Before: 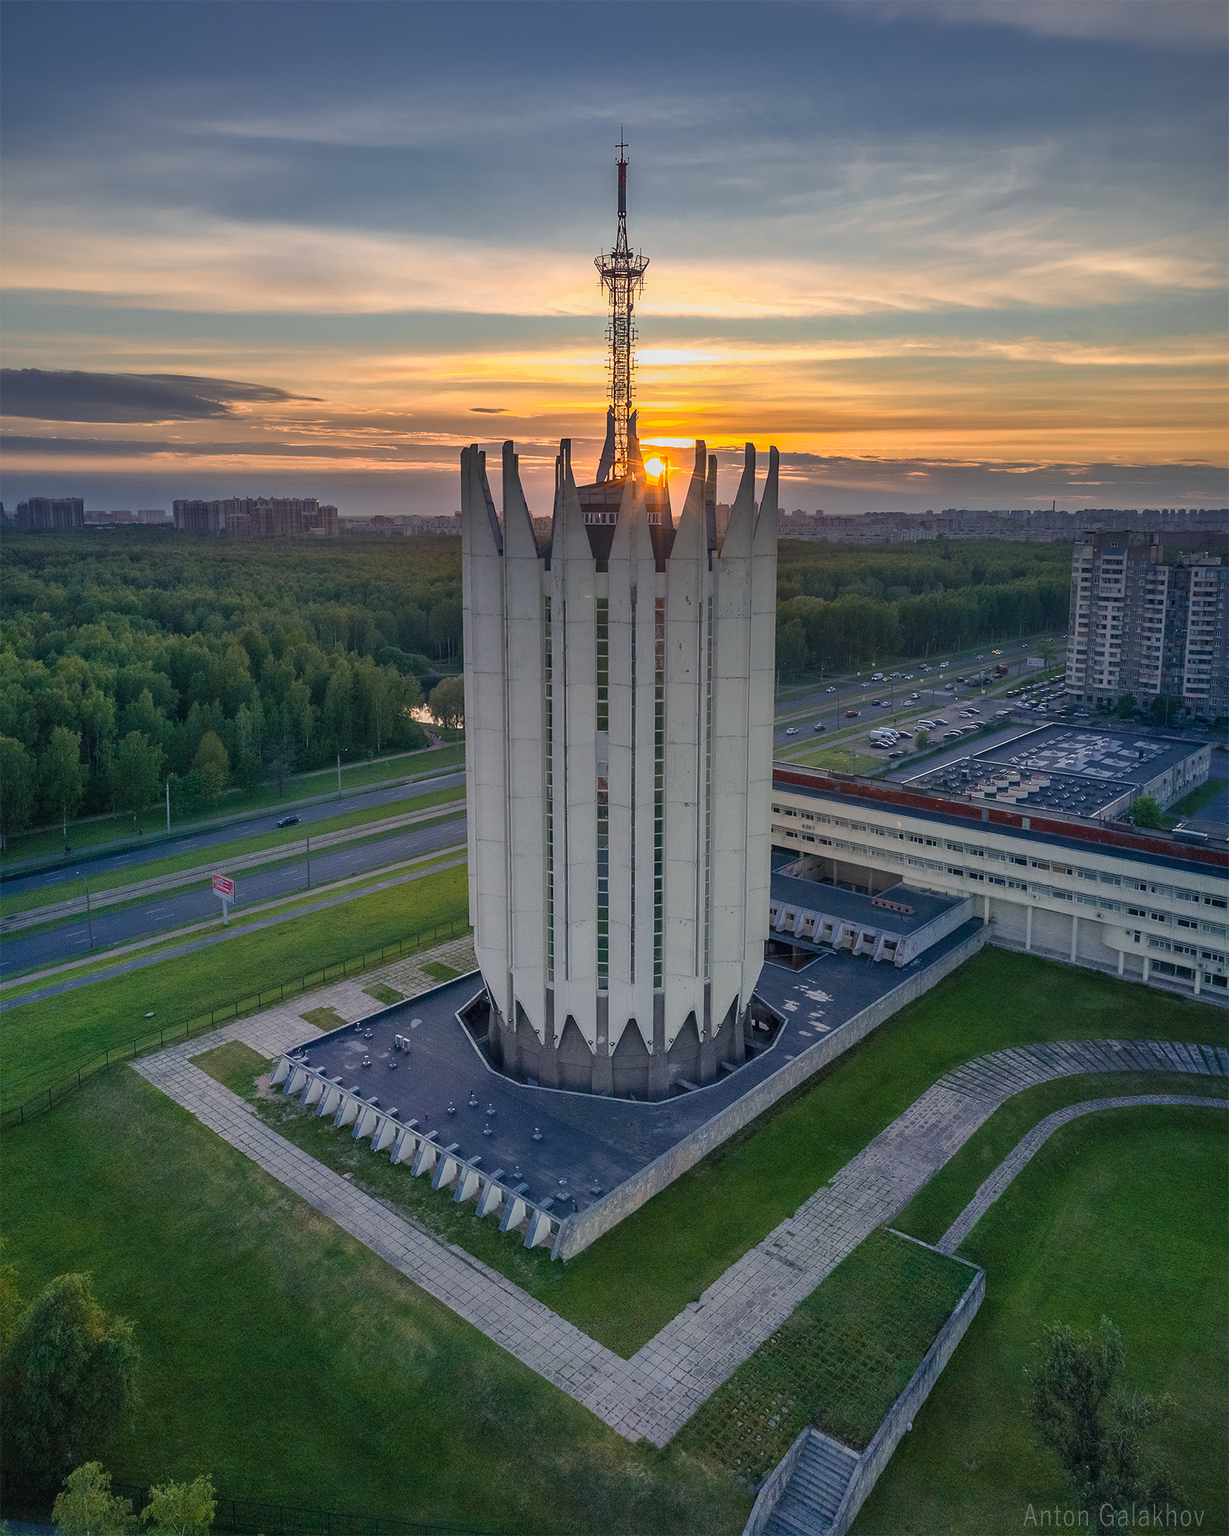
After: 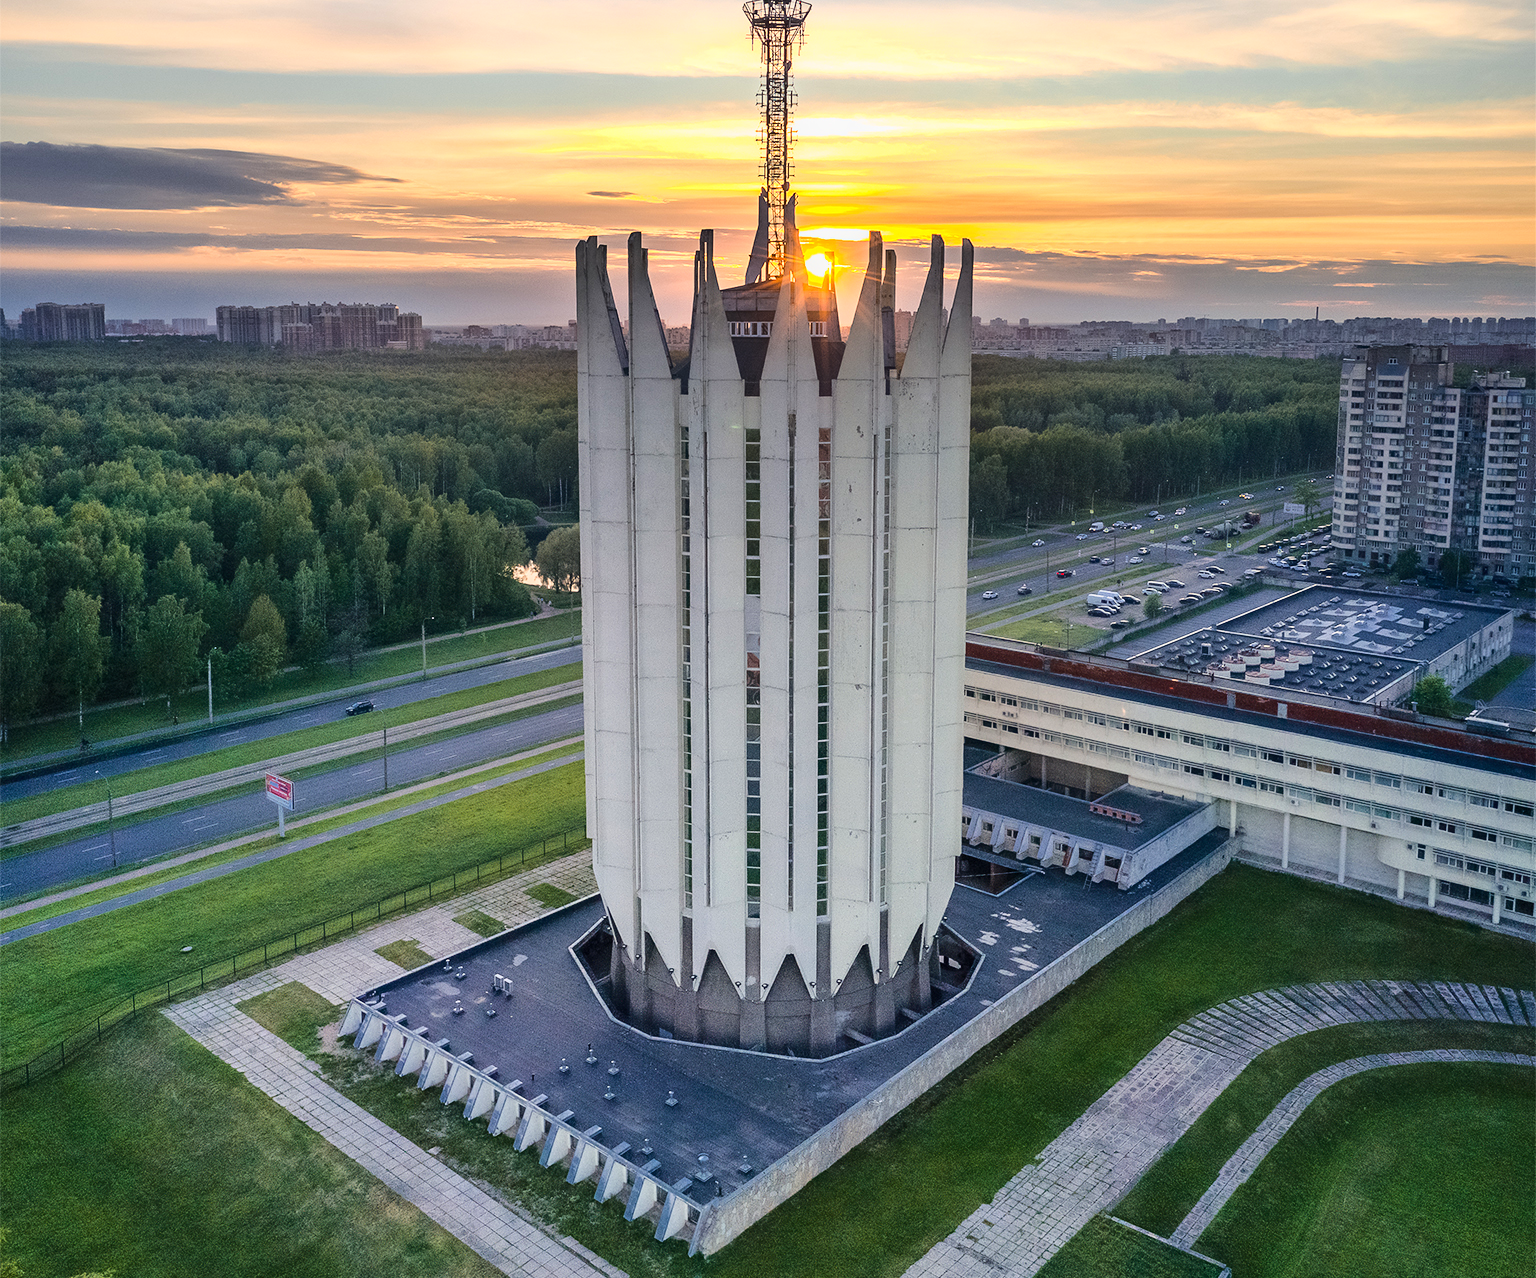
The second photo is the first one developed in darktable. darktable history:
crop: top 16.641%, bottom 16.72%
base curve: curves: ch0 [(0, 0) (0.028, 0.03) (0.121, 0.232) (0.46, 0.748) (0.859, 0.968) (1, 1)], preserve colors average RGB
